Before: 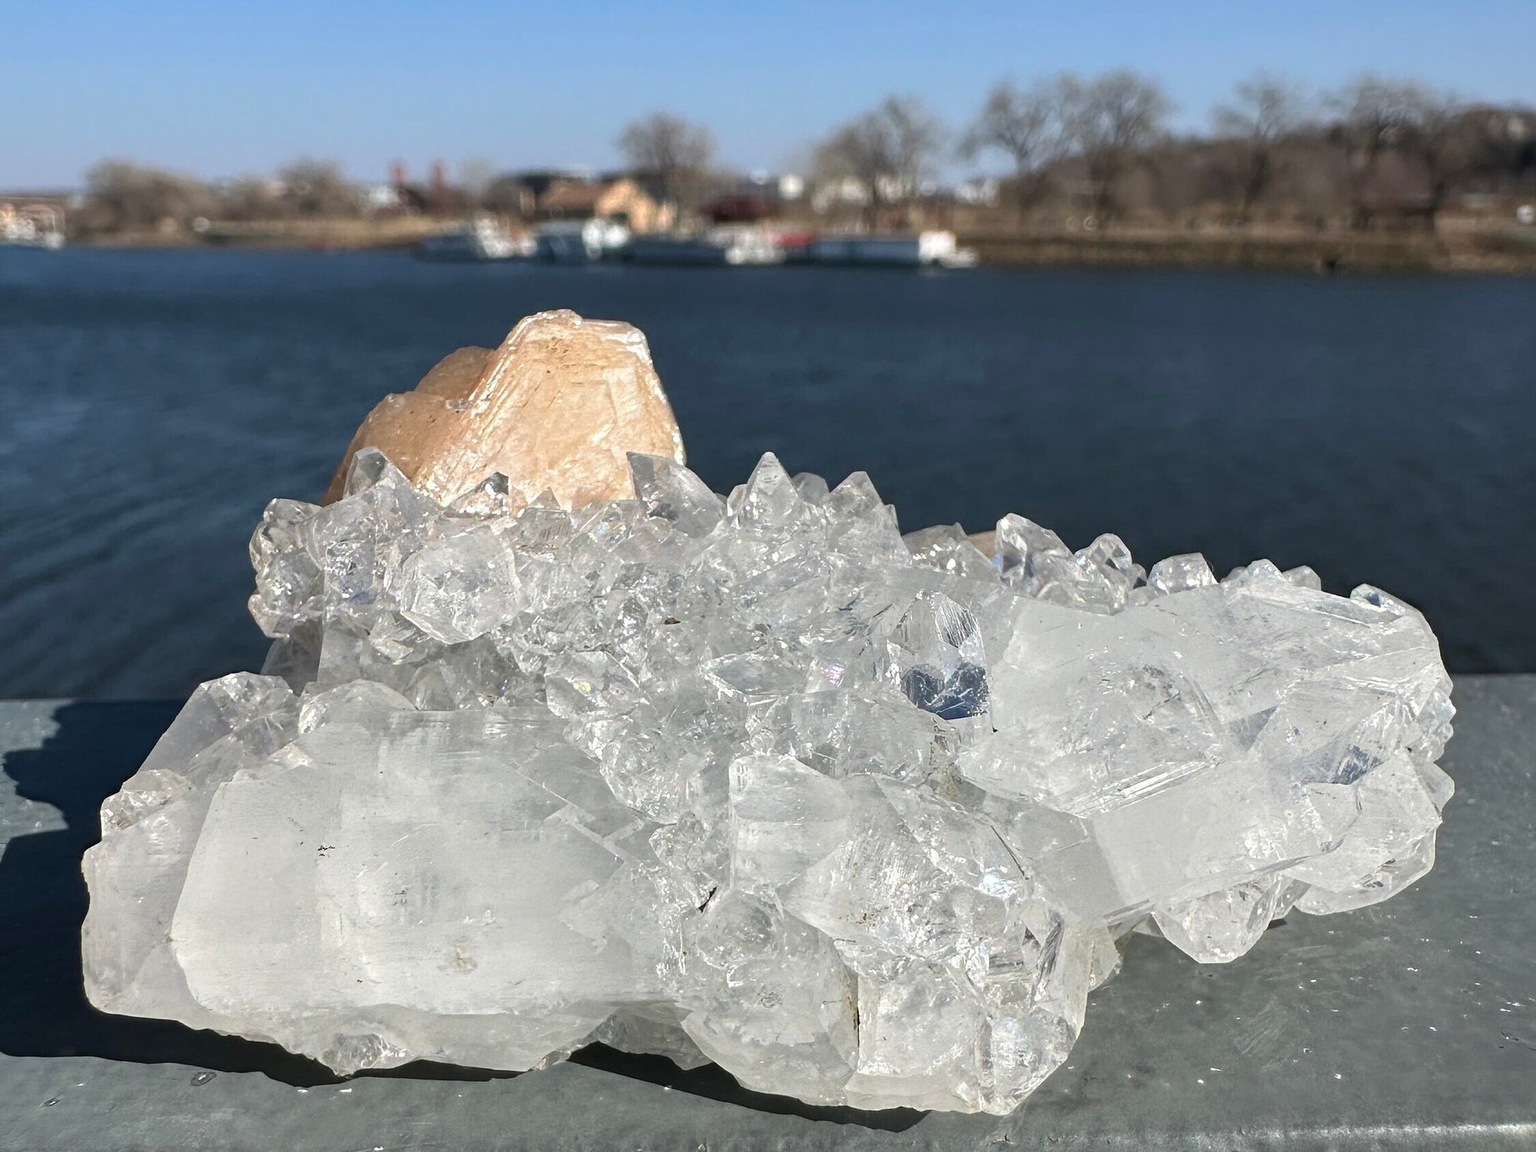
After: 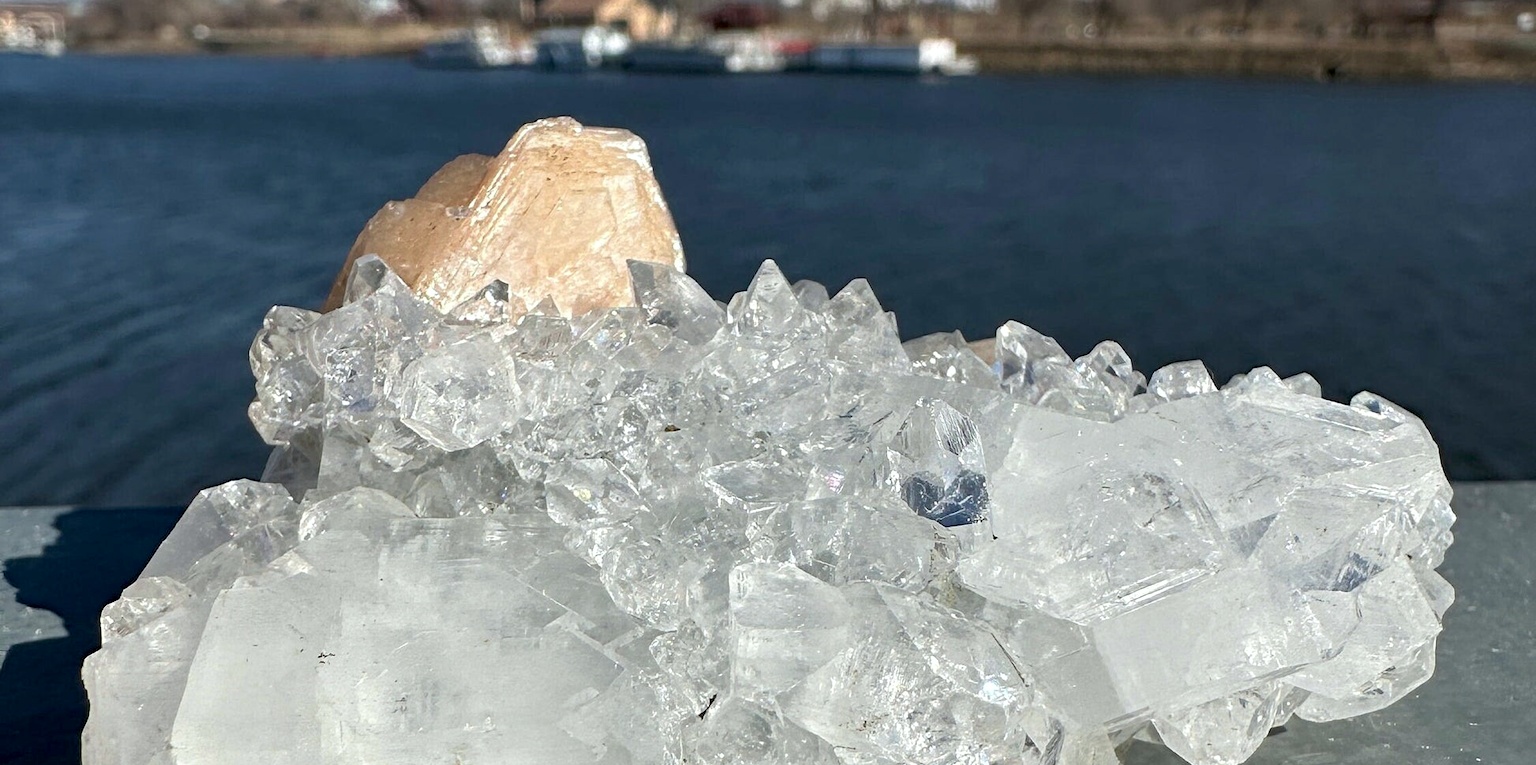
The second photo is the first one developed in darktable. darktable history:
exposure: black level correction 0.007, exposure 0.093 EV, compensate highlight preservation false
crop: top 16.727%, bottom 16.727%
white balance: red 0.978, blue 0.999
